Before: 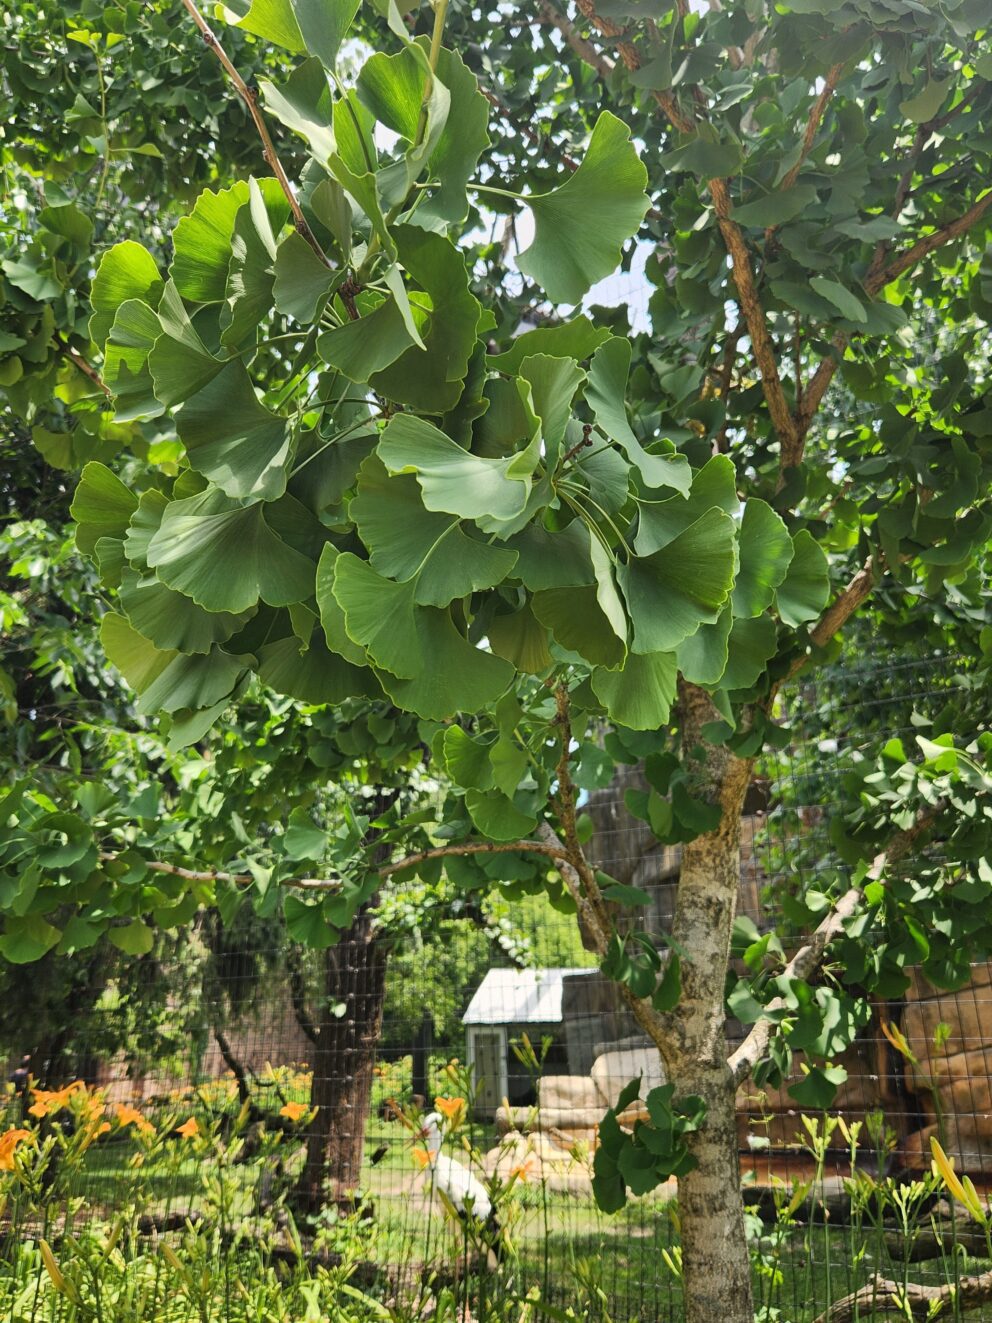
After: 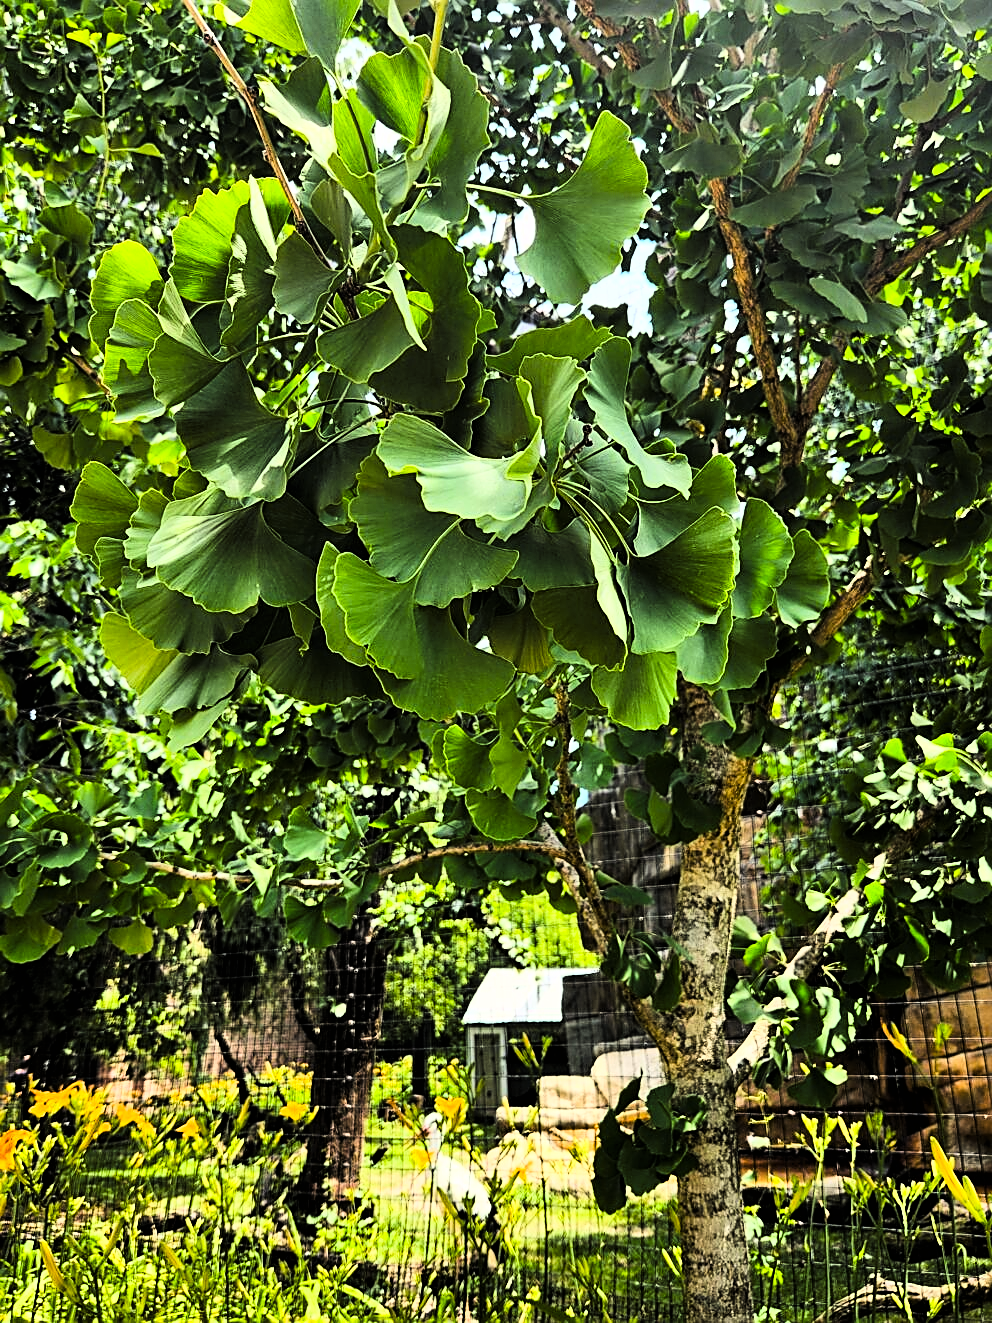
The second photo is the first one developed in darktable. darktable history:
color balance rgb: perceptual saturation grading › global saturation 25.002%, global vibrance 9.792%
sharpen: amount 0.74
tone curve: curves: ch0 [(0, 0) (0.003, 0.002) (0.011, 0.002) (0.025, 0.002) (0.044, 0.002) (0.069, 0.002) (0.1, 0.003) (0.136, 0.008) (0.177, 0.03) (0.224, 0.058) (0.277, 0.139) (0.335, 0.233) (0.399, 0.363) (0.468, 0.506) (0.543, 0.649) (0.623, 0.781) (0.709, 0.88) (0.801, 0.956) (0.898, 0.994) (1, 1)], color space Lab, linked channels, preserve colors none
